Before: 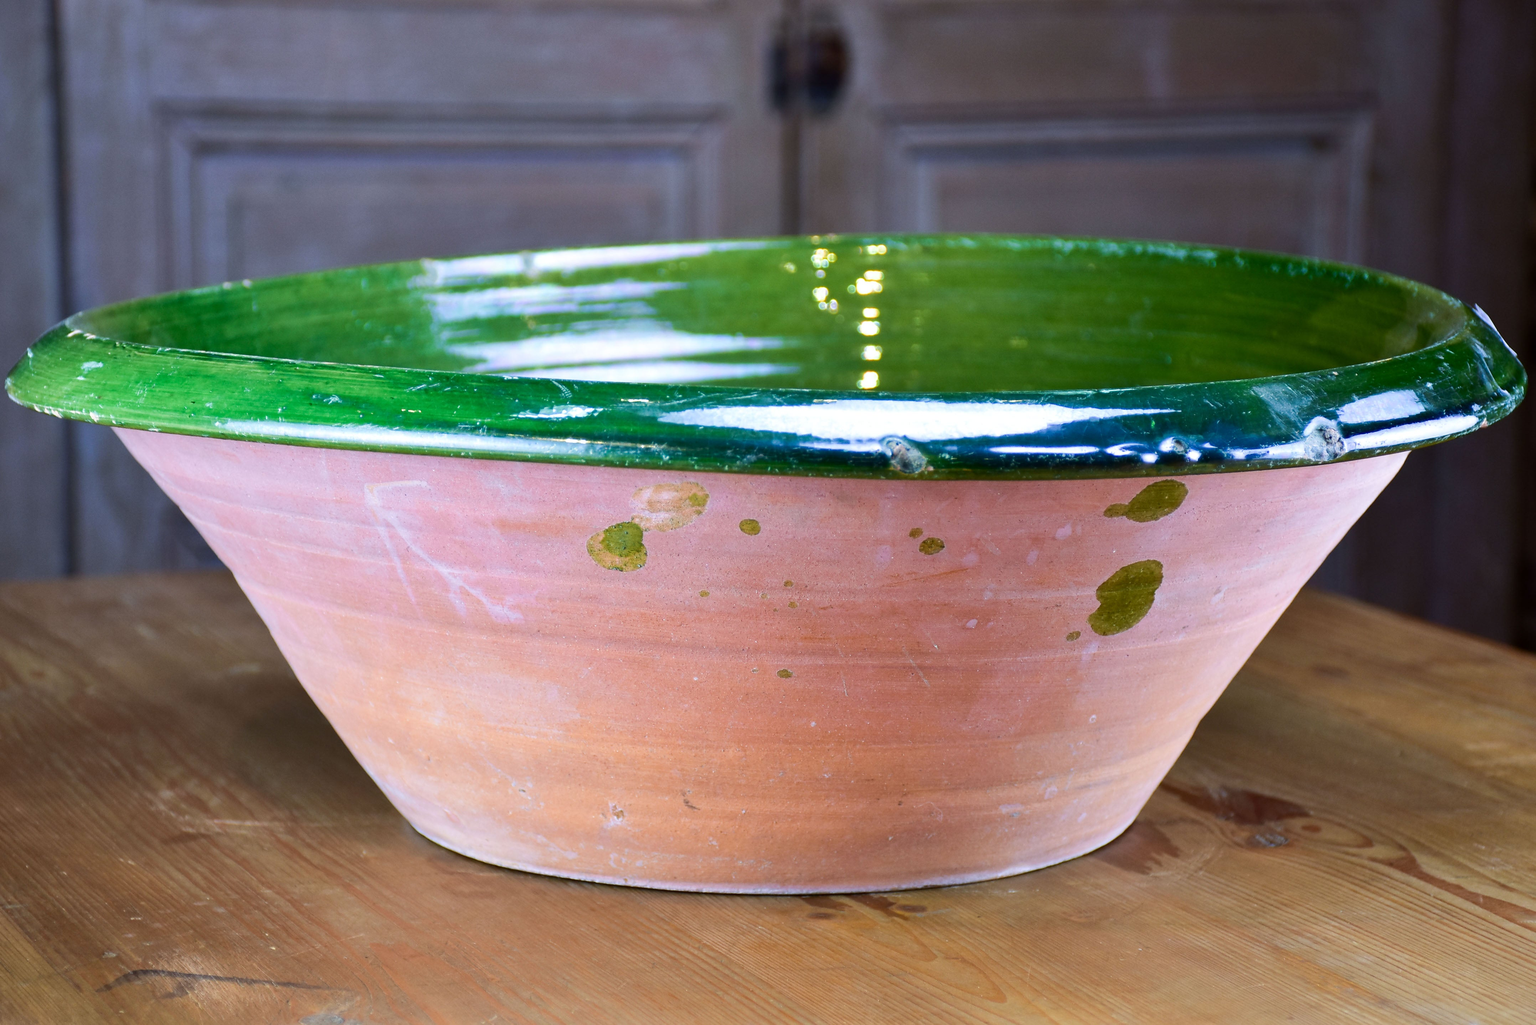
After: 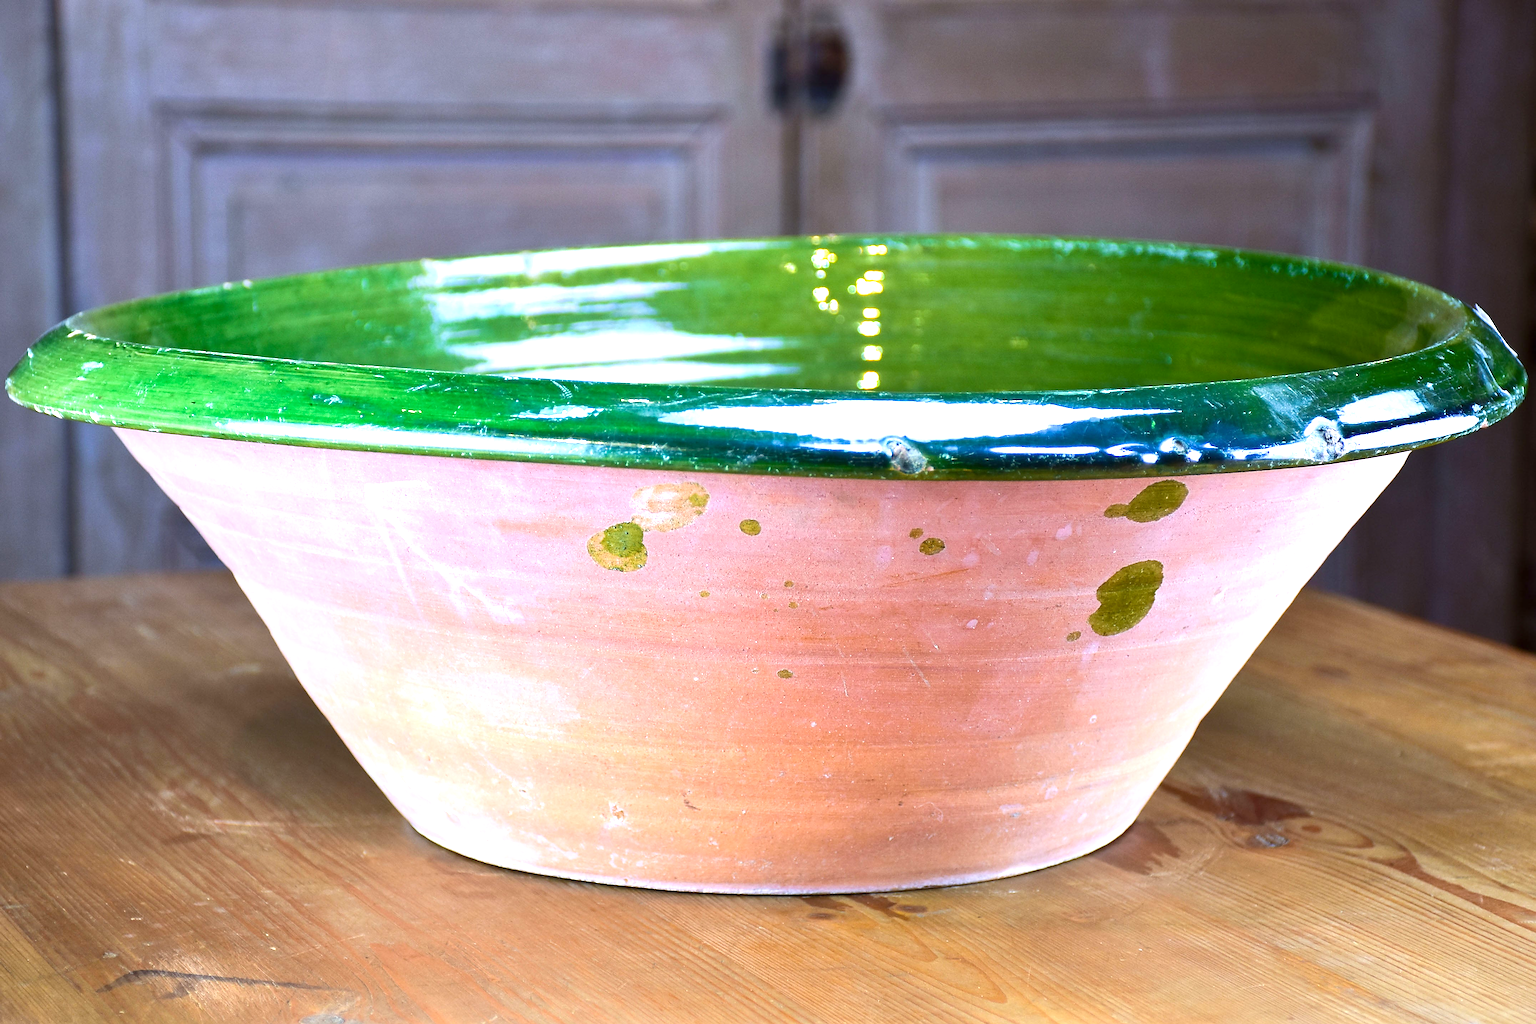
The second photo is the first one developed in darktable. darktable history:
exposure: black level correction 0, exposure 0.899 EV, compensate exposure bias true, compensate highlight preservation false
contrast brightness saturation: saturation -0.065
sharpen: on, module defaults
color balance rgb: power › hue 72.8°, perceptual saturation grading › global saturation 9.705%
